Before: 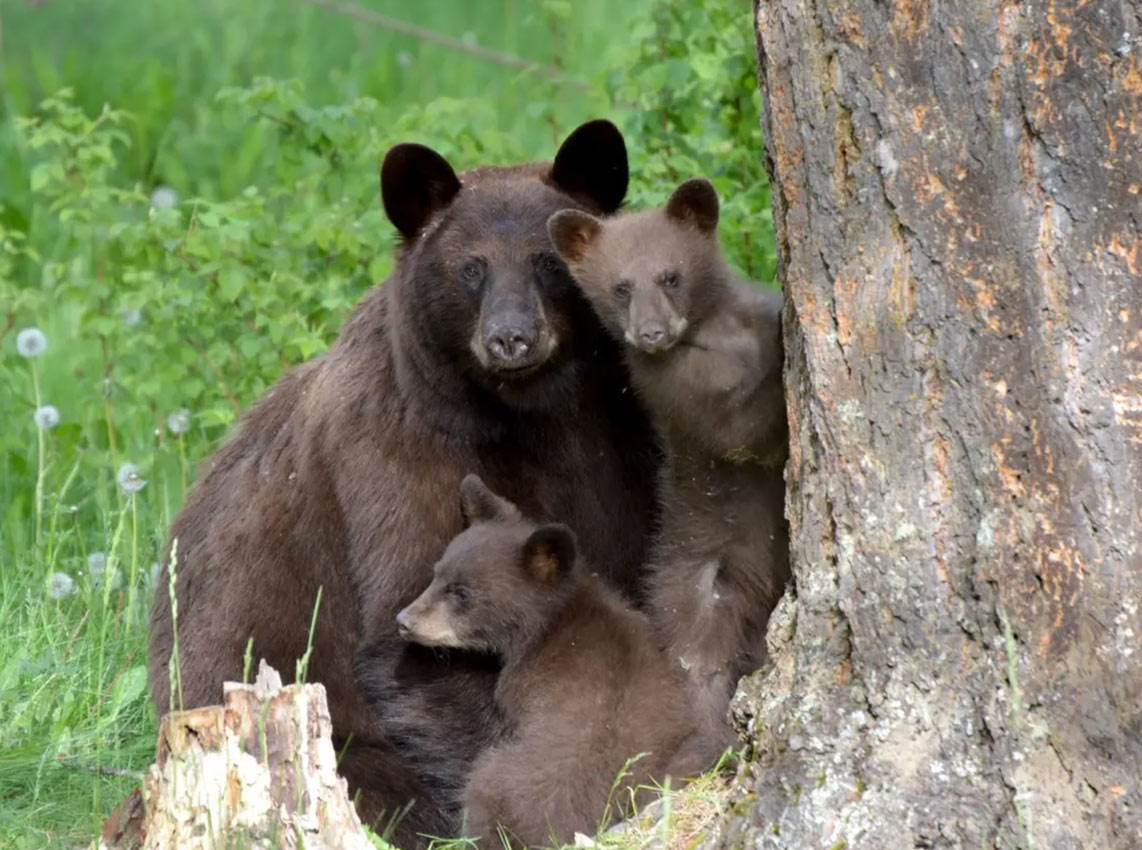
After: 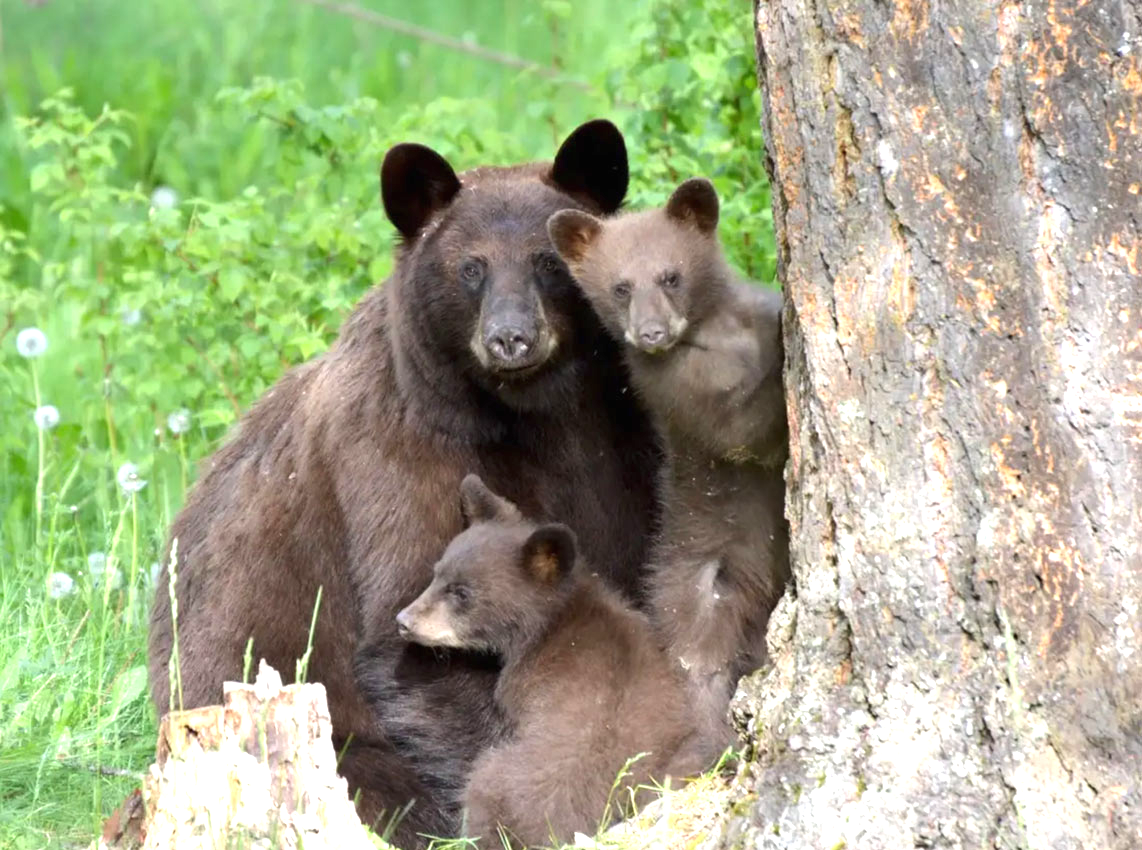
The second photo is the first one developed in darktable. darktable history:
exposure: black level correction 0, exposure 0.902 EV, compensate highlight preservation false
